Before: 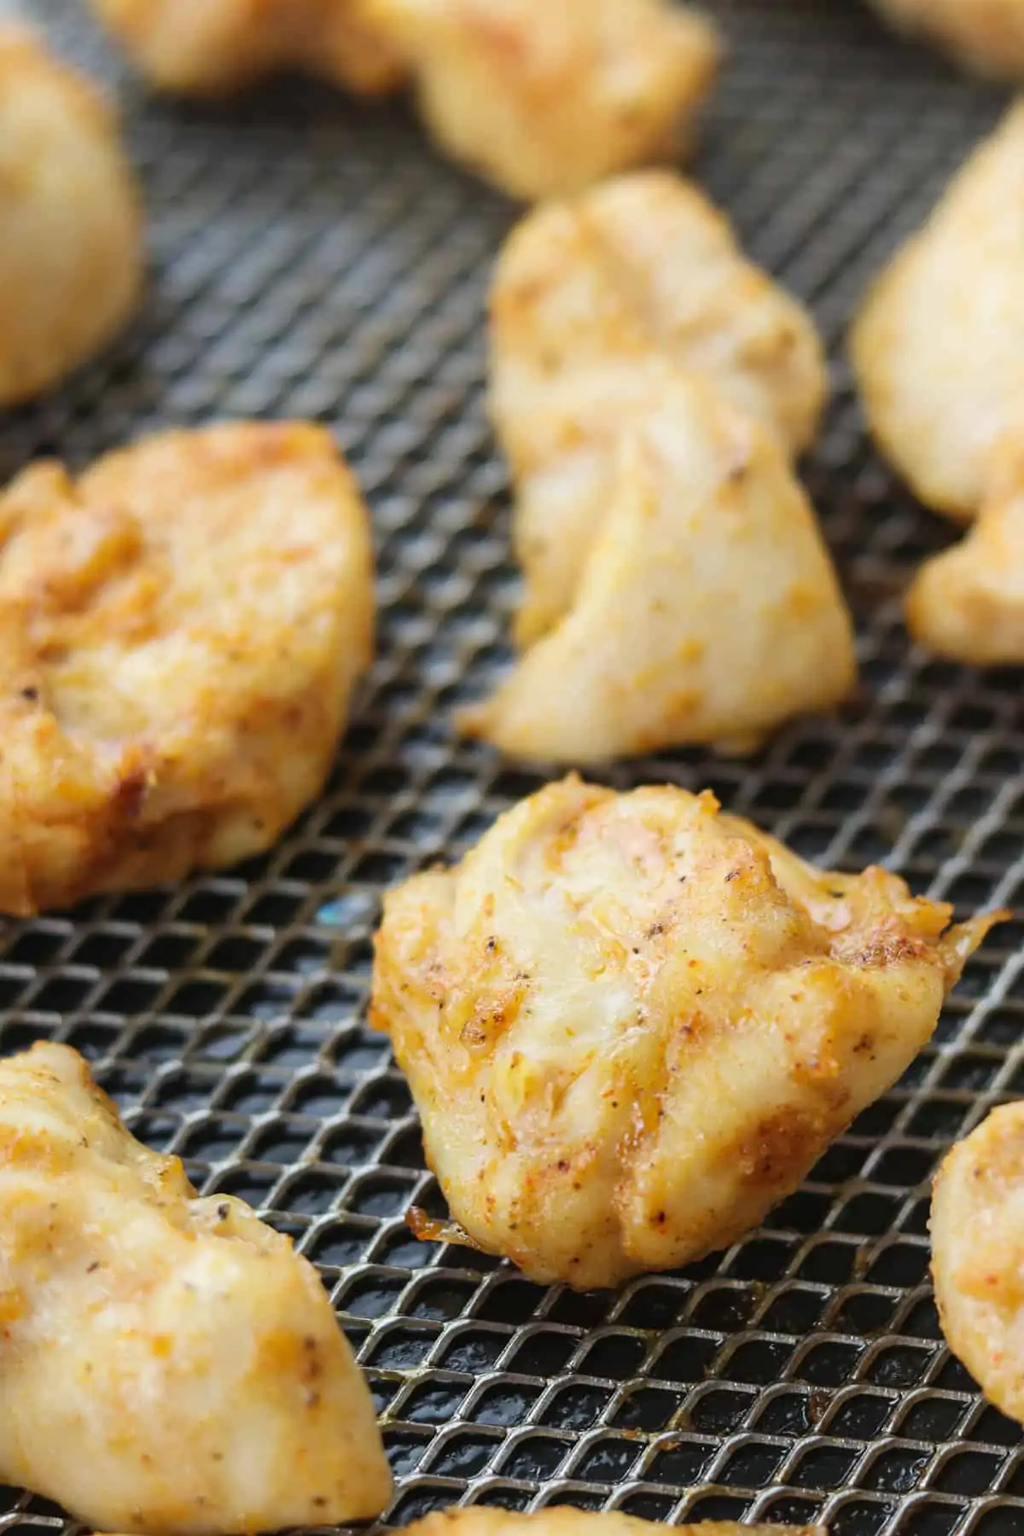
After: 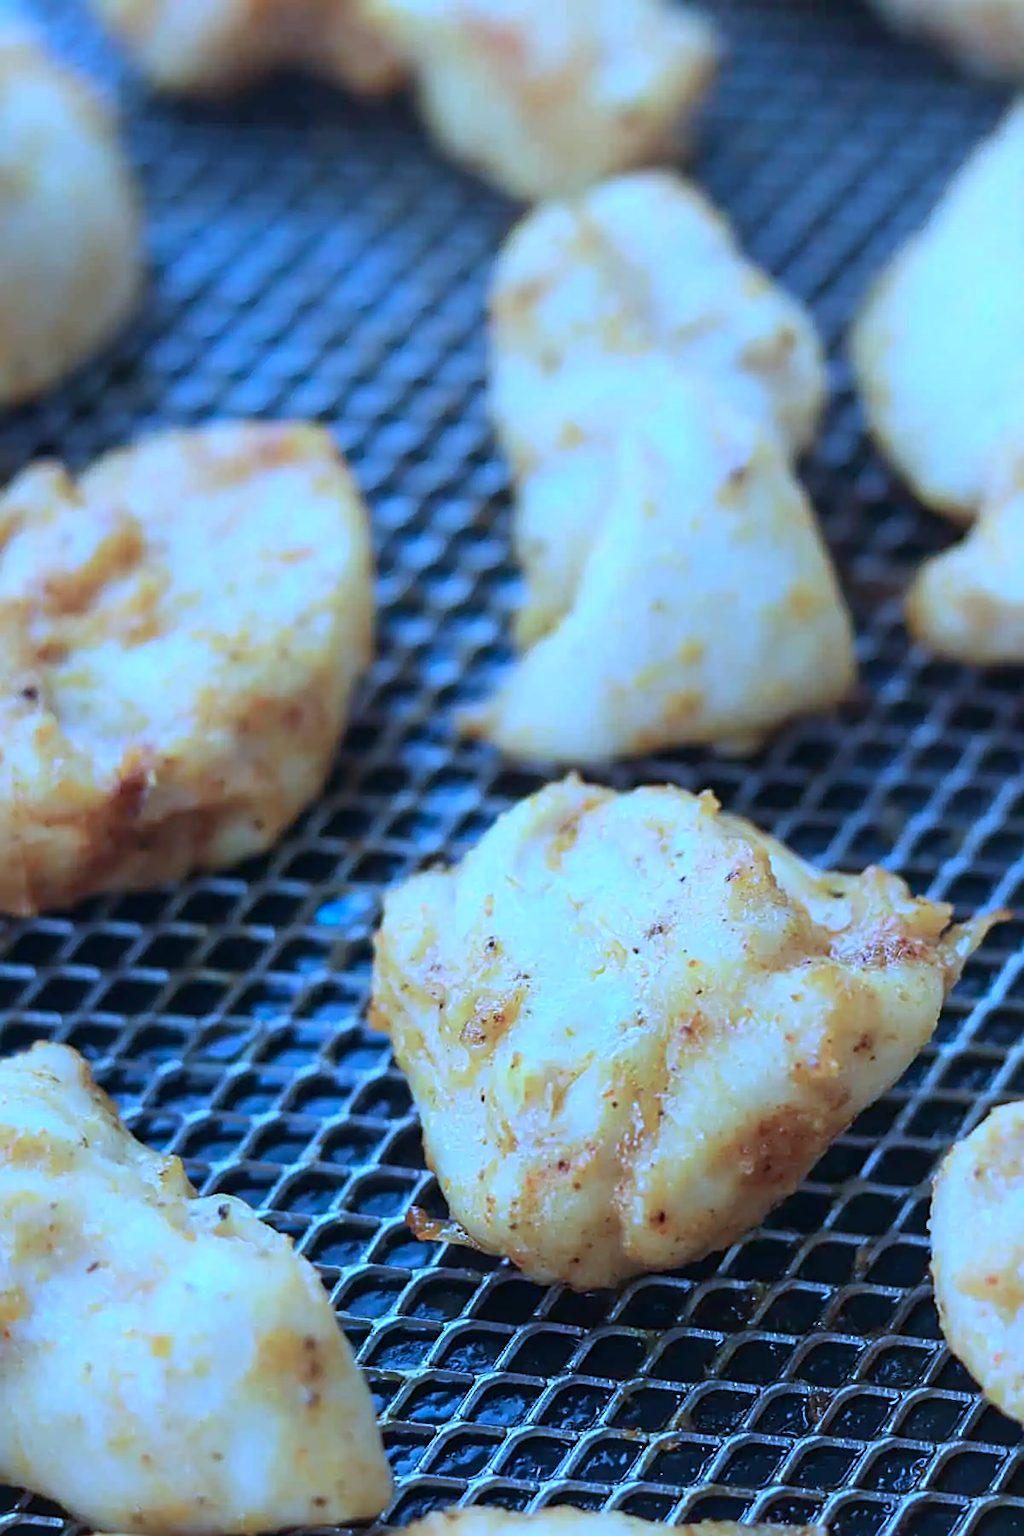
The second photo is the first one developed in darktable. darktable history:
color calibration: illuminant as shot in camera, x 0.462, y 0.419, temperature 2651.64 K
sharpen: on, module defaults
